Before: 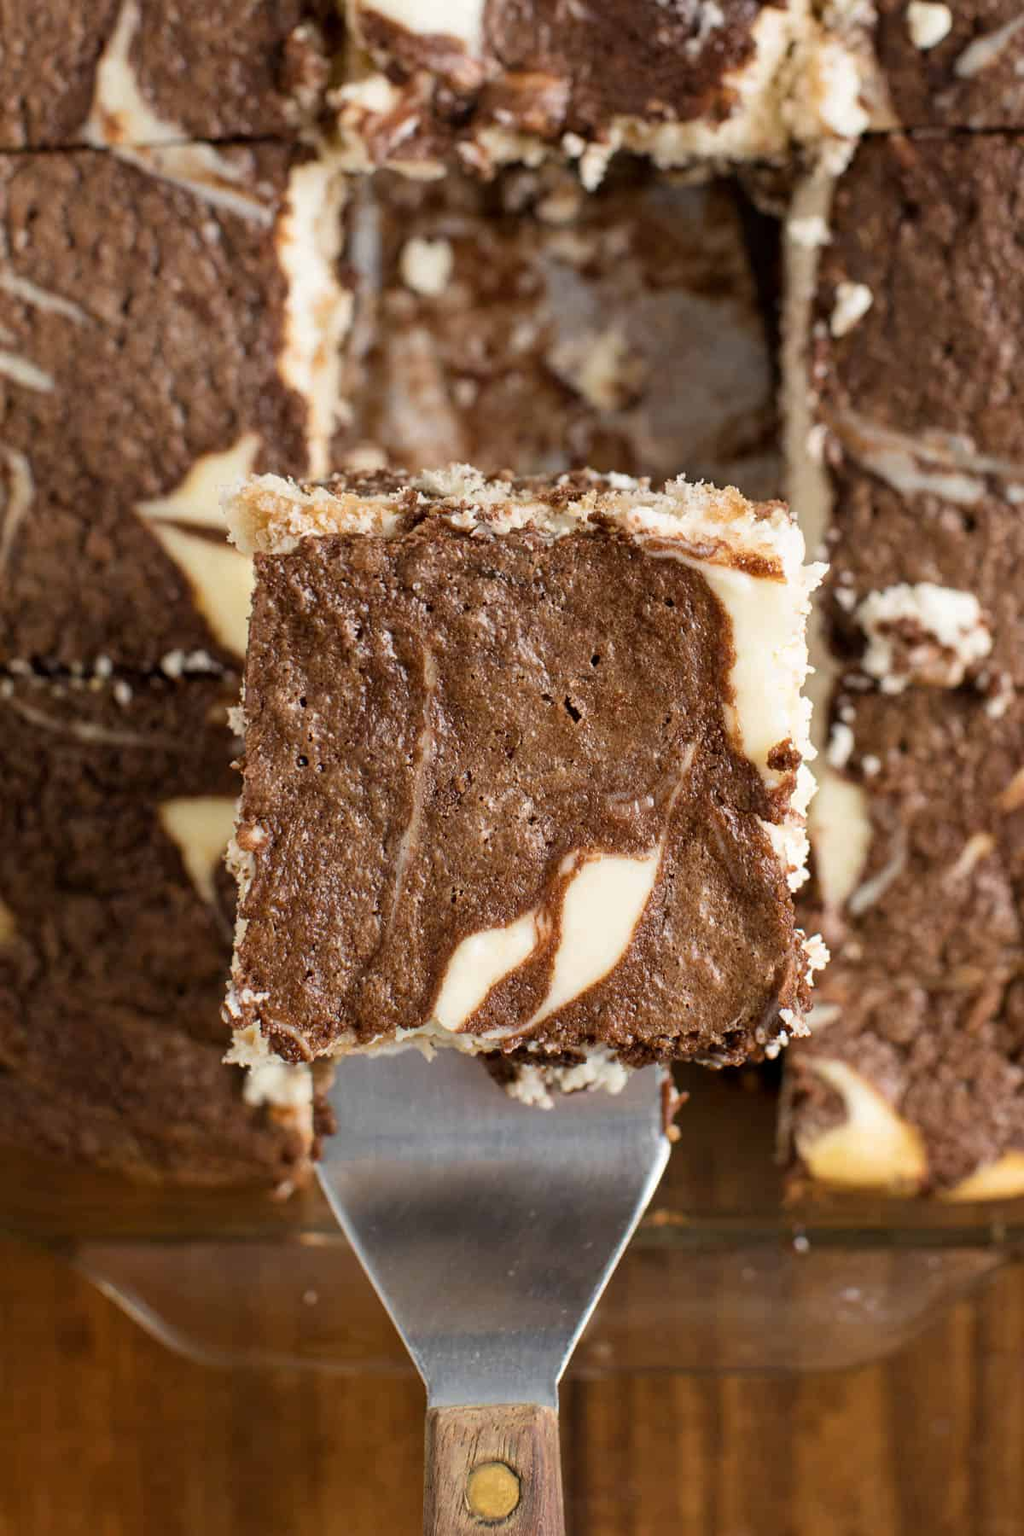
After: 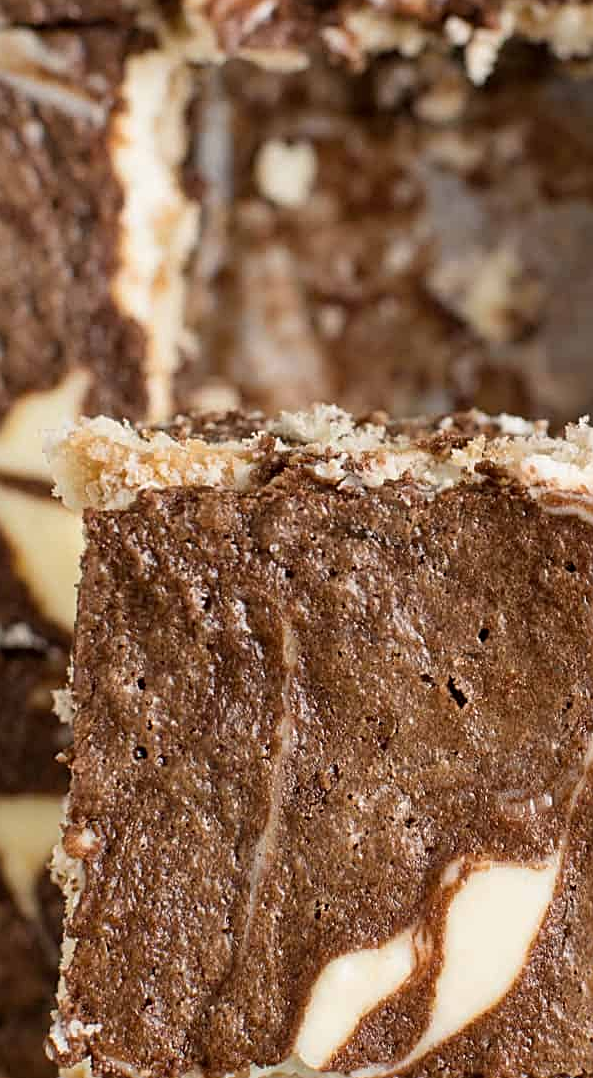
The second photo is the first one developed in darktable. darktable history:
crop: left 17.875%, top 7.758%, right 32.648%, bottom 32.337%
sharpen: on, module defaults
